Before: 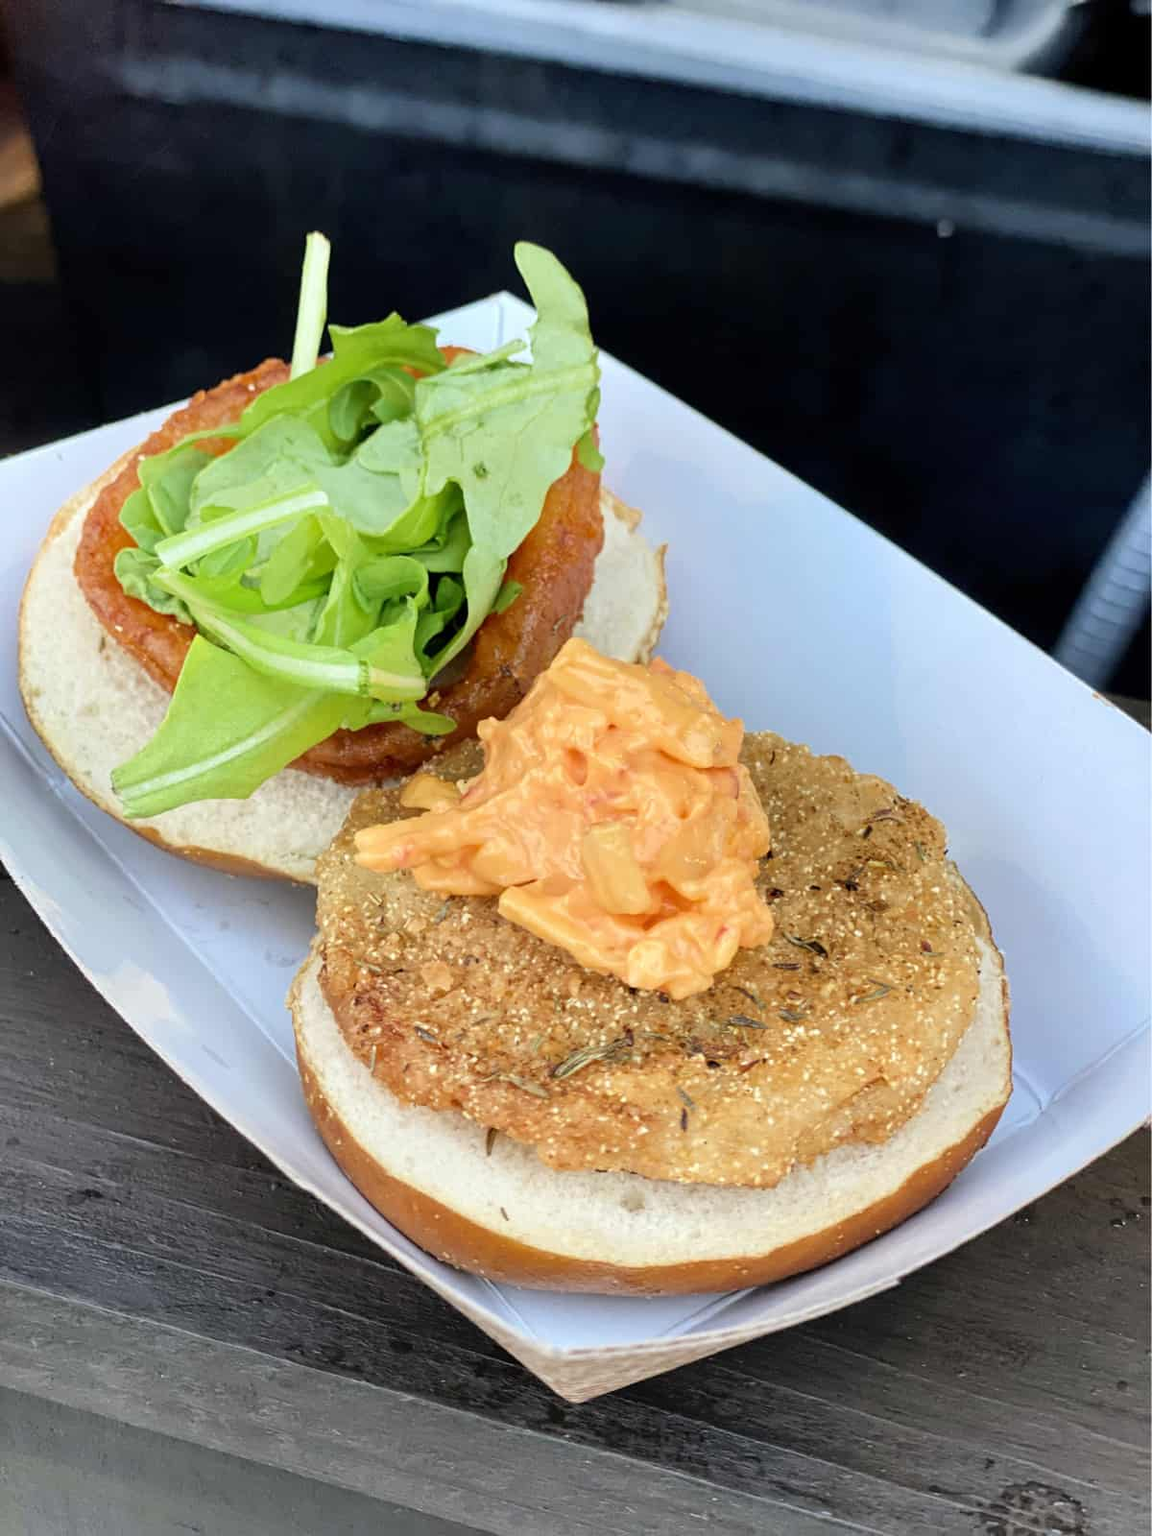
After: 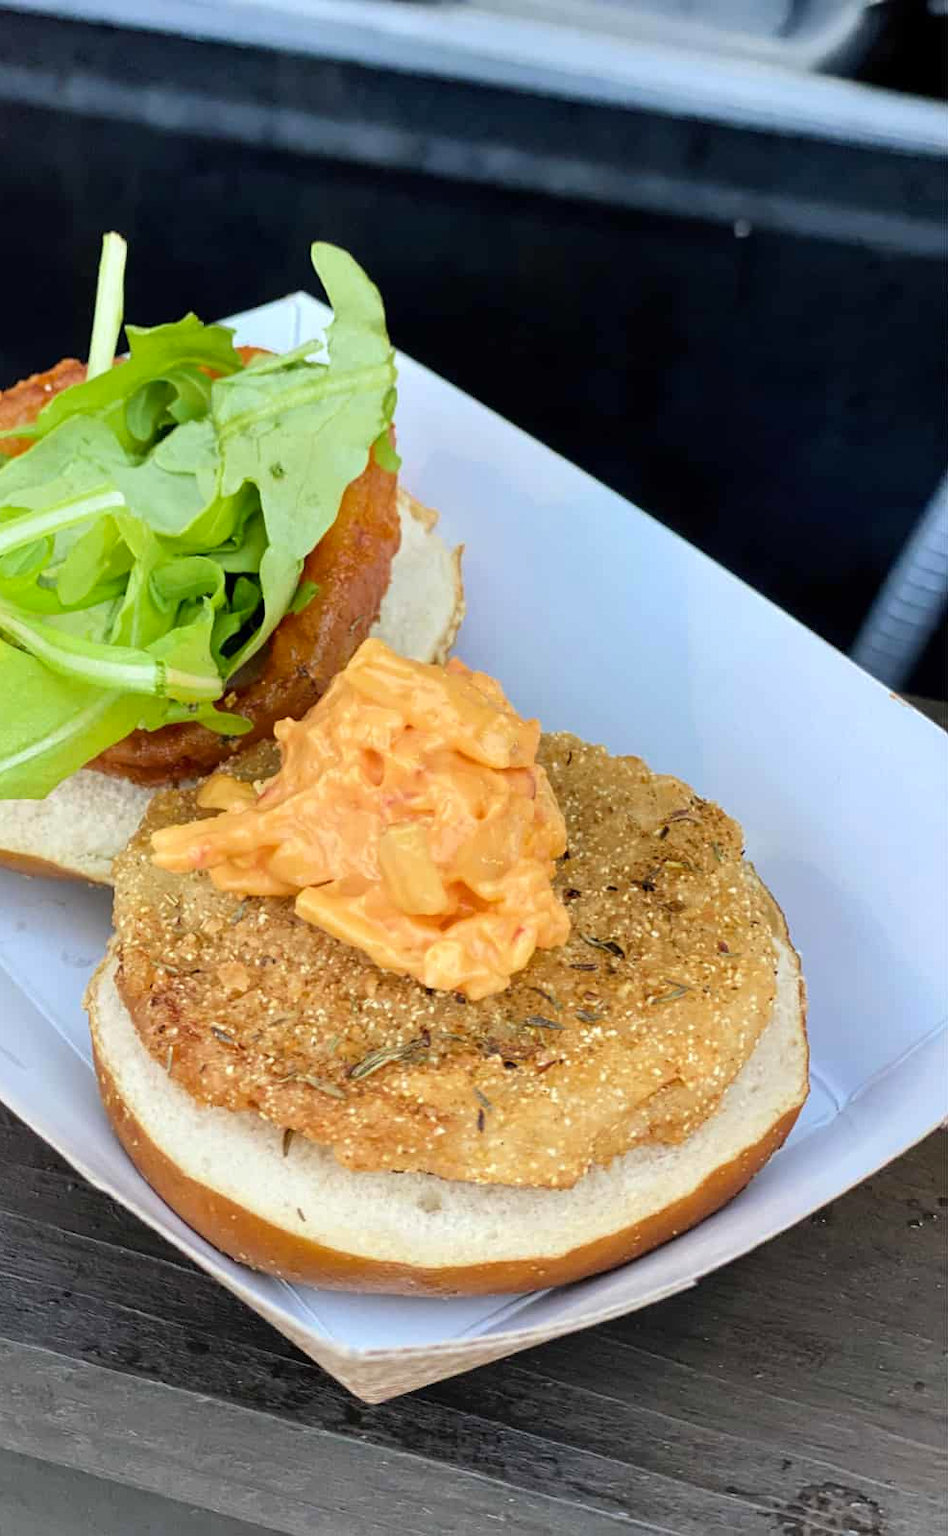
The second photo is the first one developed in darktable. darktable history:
crop: left 17.697%, bottom 0.03%
color balance rgb: perceptual saturation grading › global saturation 2.817%, global vibrance 20%
